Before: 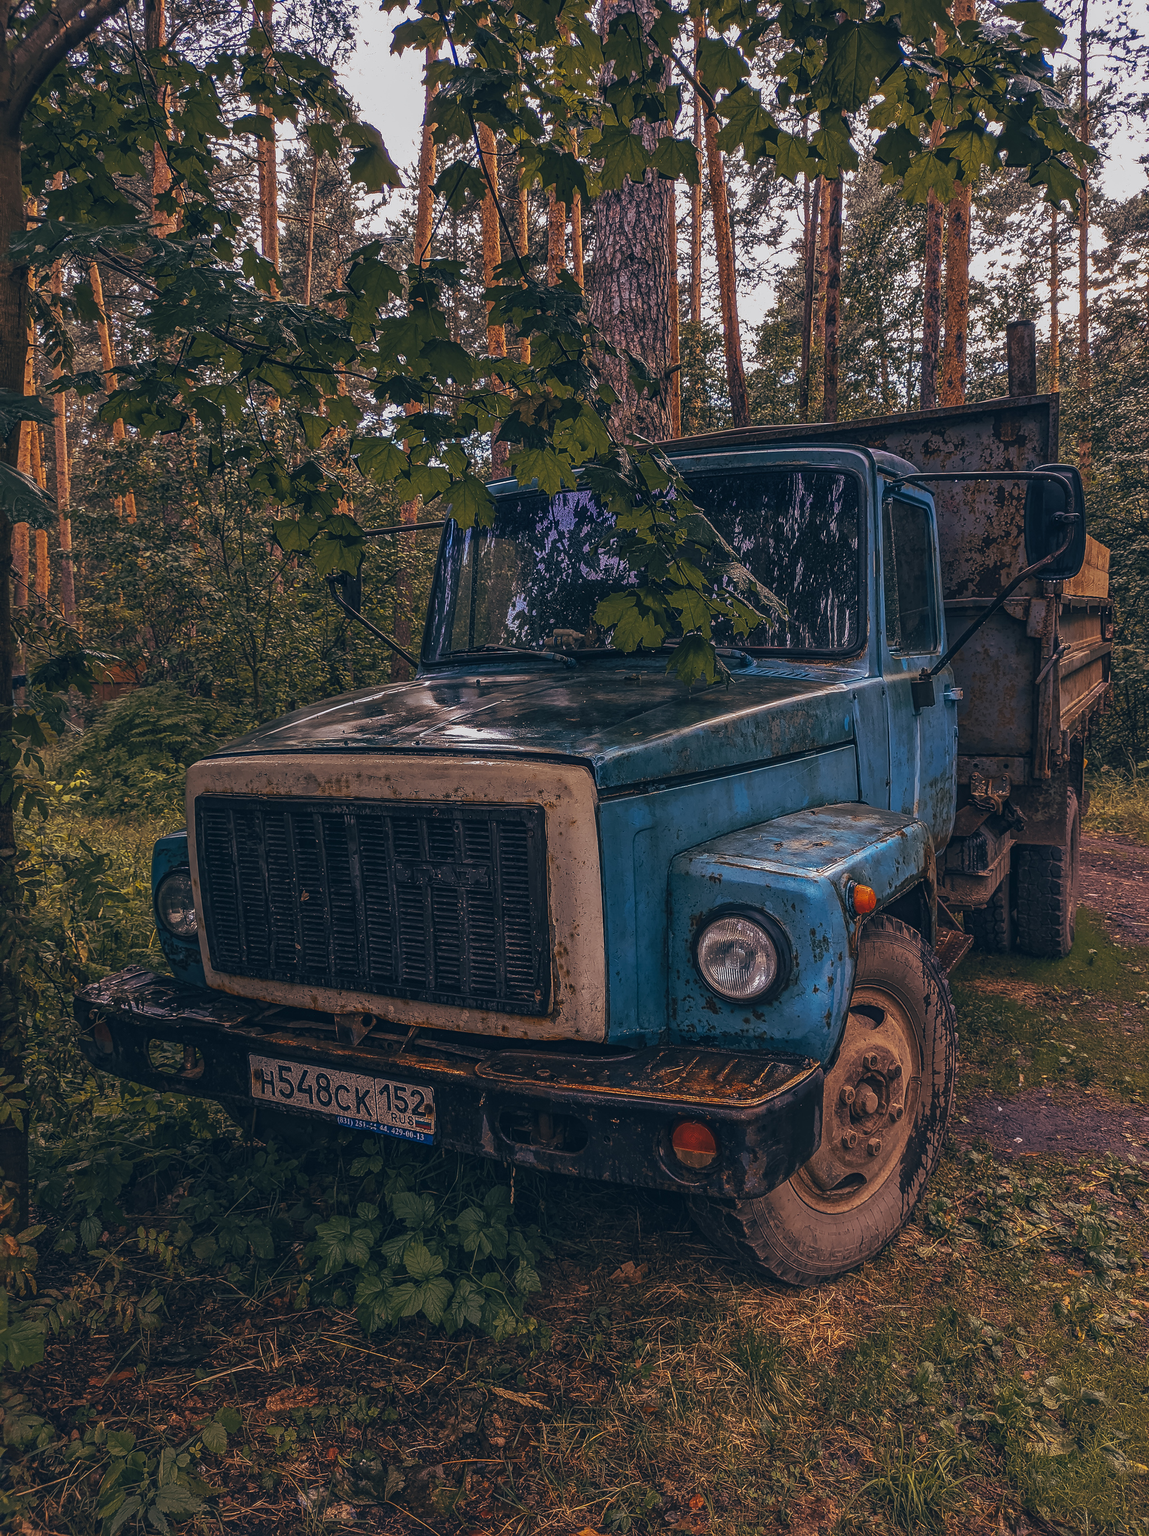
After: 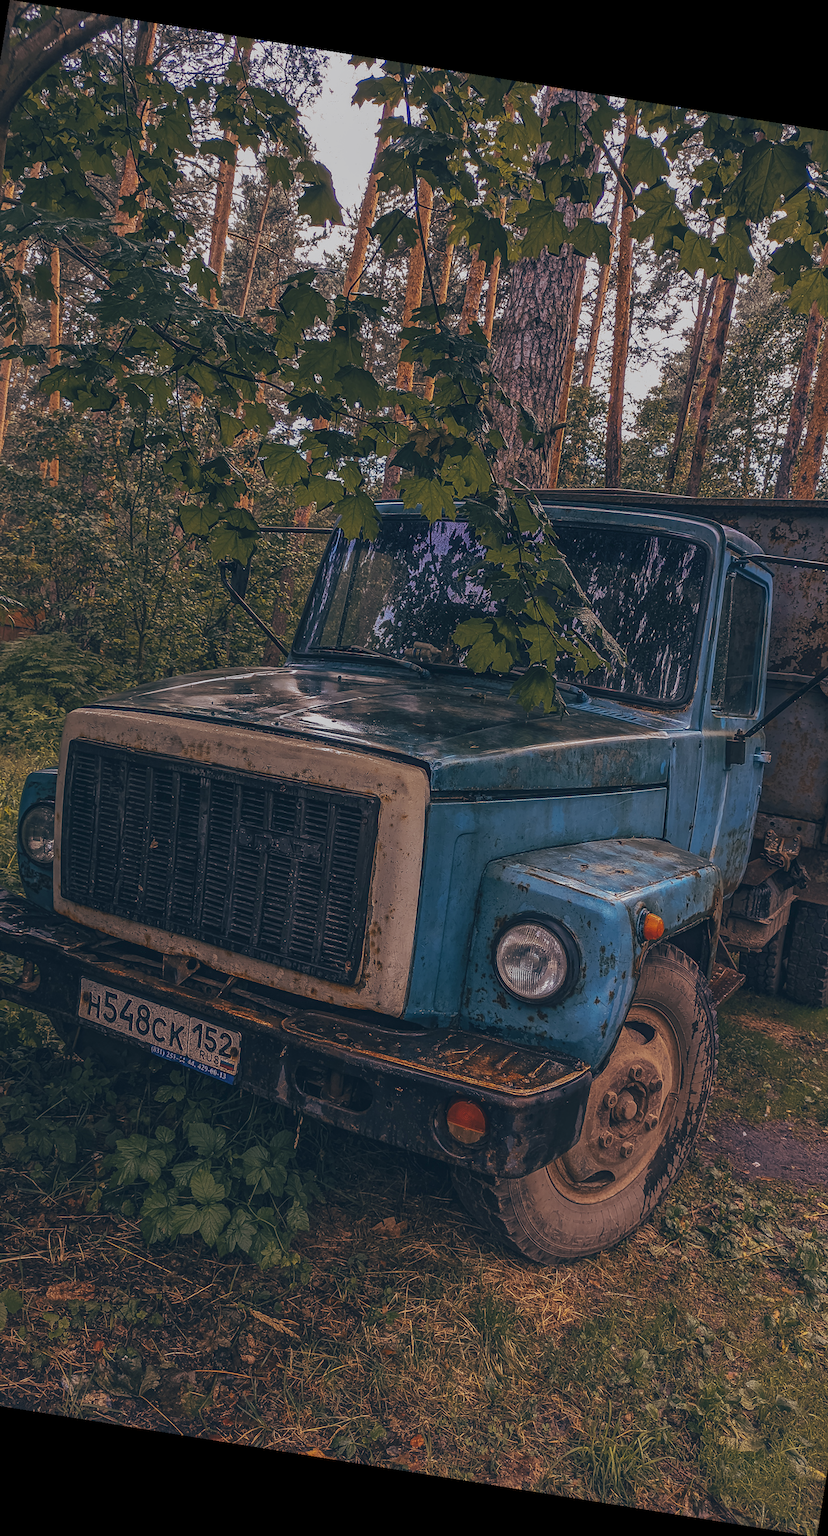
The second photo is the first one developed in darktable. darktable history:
crop: left 16.899%, right 16.556%
rotate and perspective: rotation 9.12°, automatic cropping off
color balance: contrast -15%
